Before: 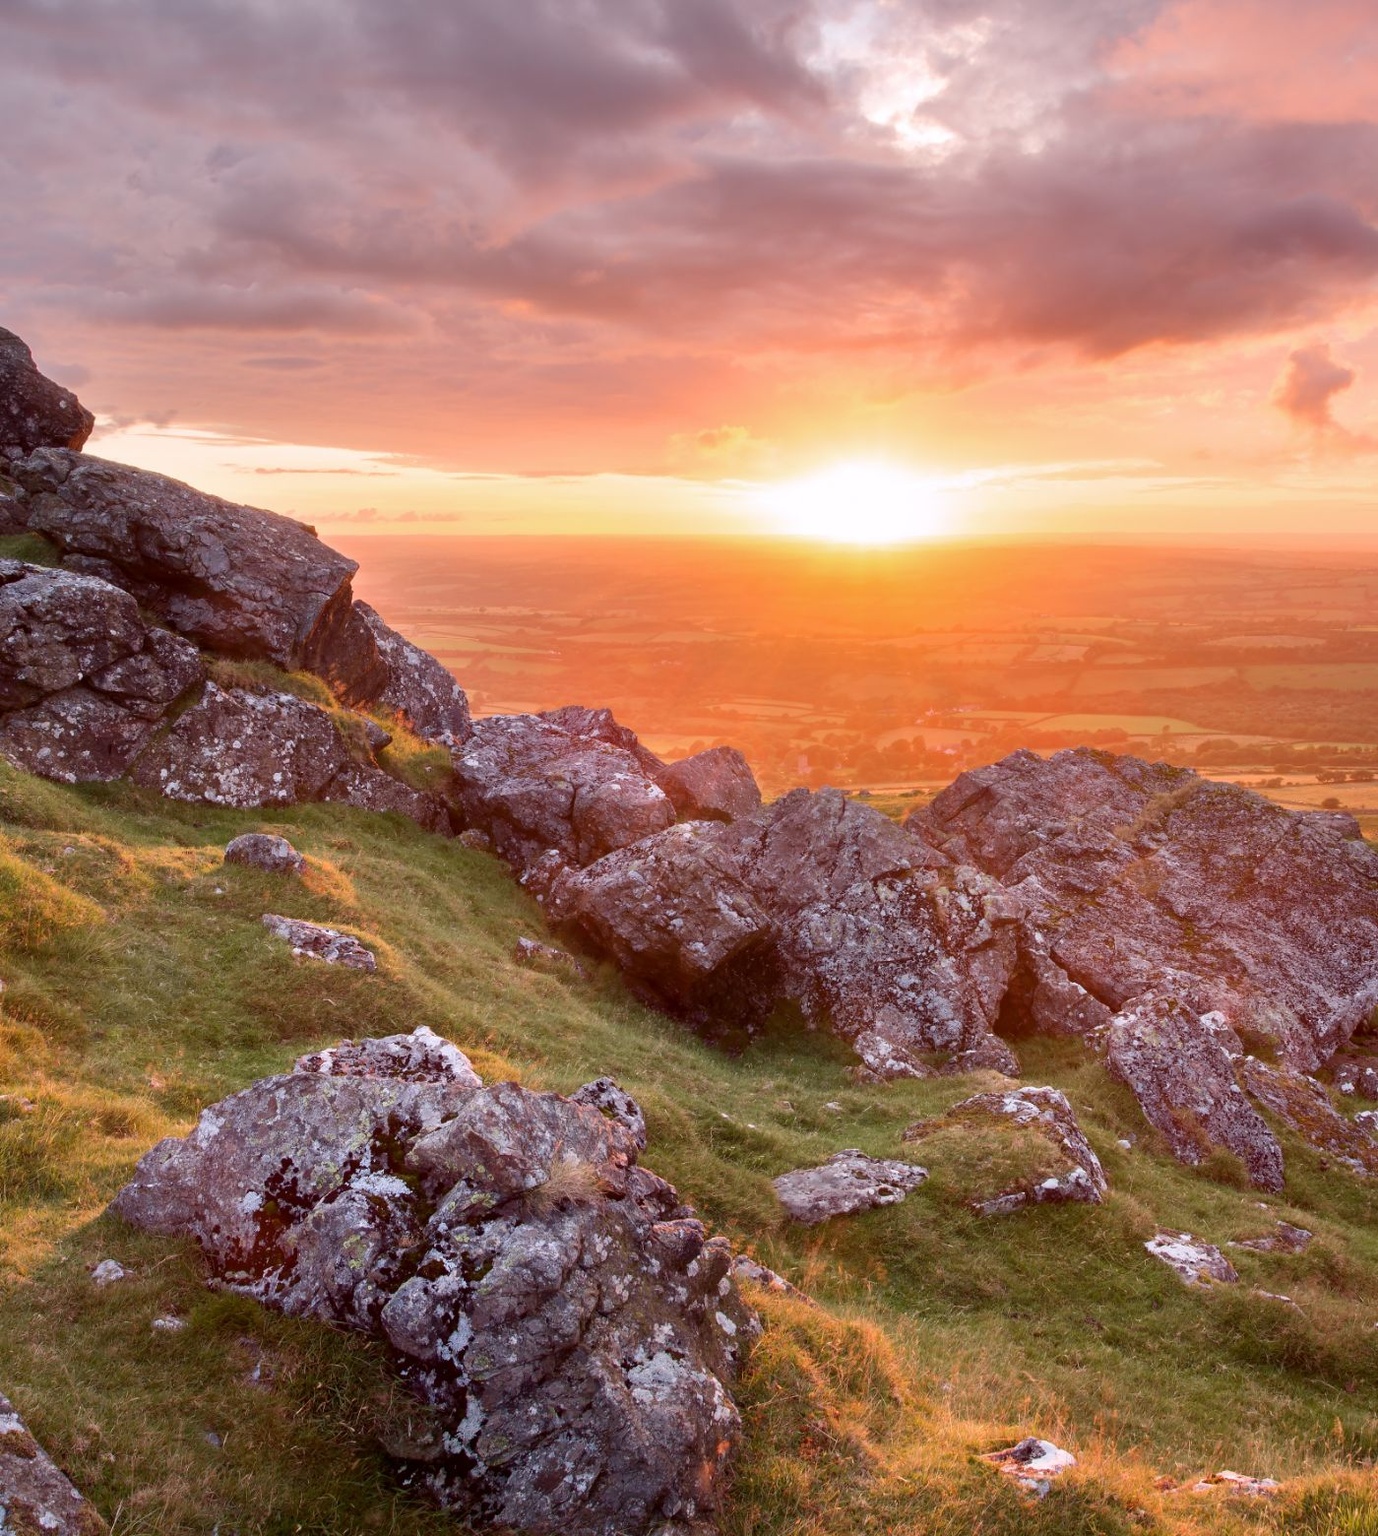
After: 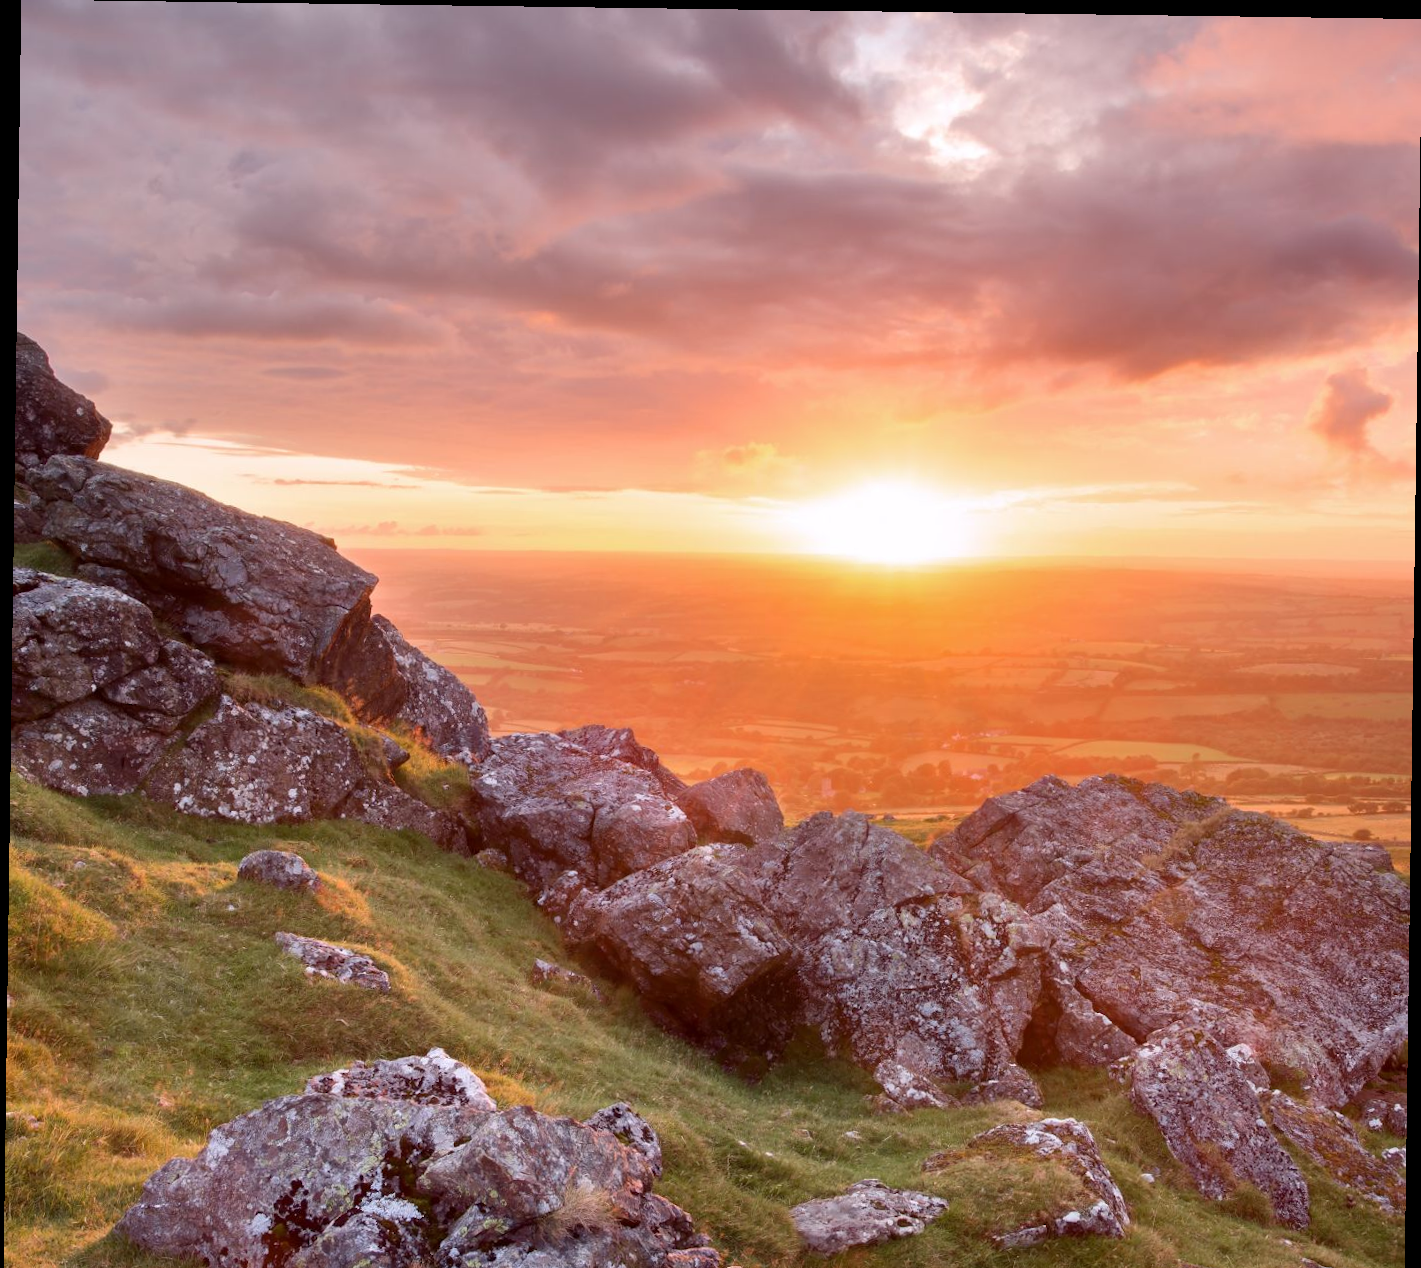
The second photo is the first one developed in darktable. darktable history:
crop: bottom 19.644%
rotate and perspective: rotation 0.8°, automatic cropping off
